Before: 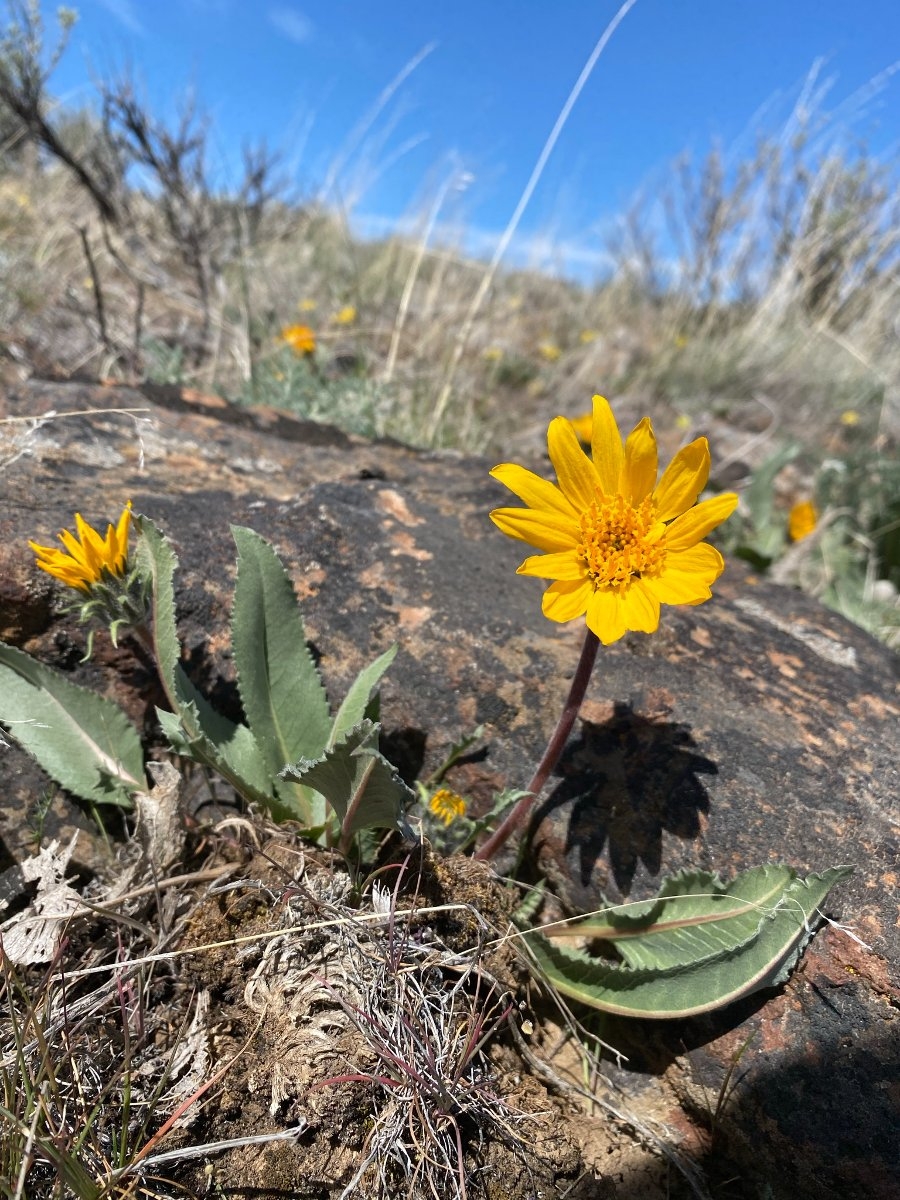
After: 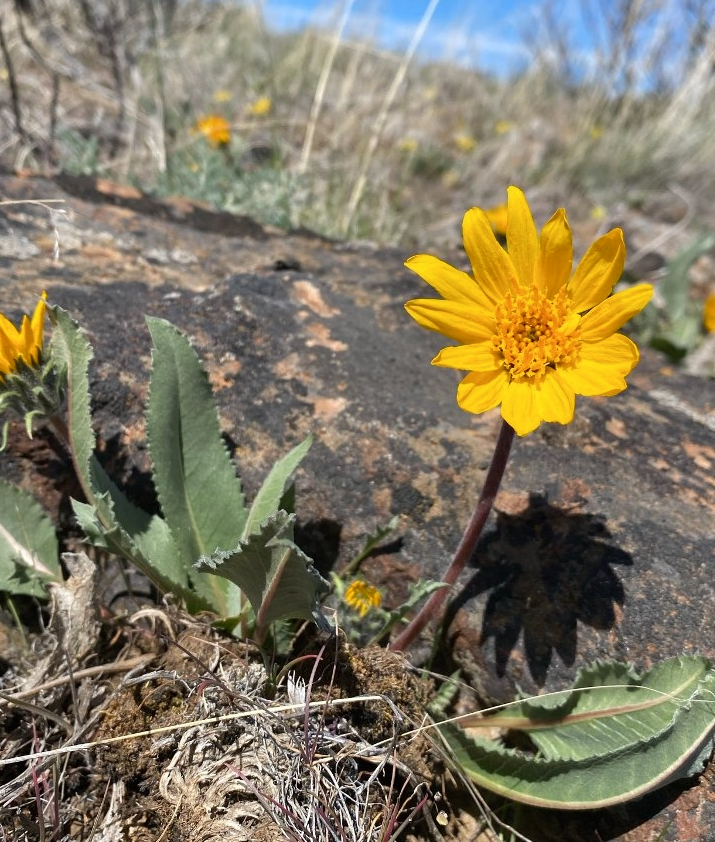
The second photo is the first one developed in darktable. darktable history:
color balance rgb: perceptual saturation grading › global saturation -0.047%, perceptual saturation grading › mid-tones 11.349%
crop: left 9.525%, top 17.417%, right 10.966%, bottom 12.379%
